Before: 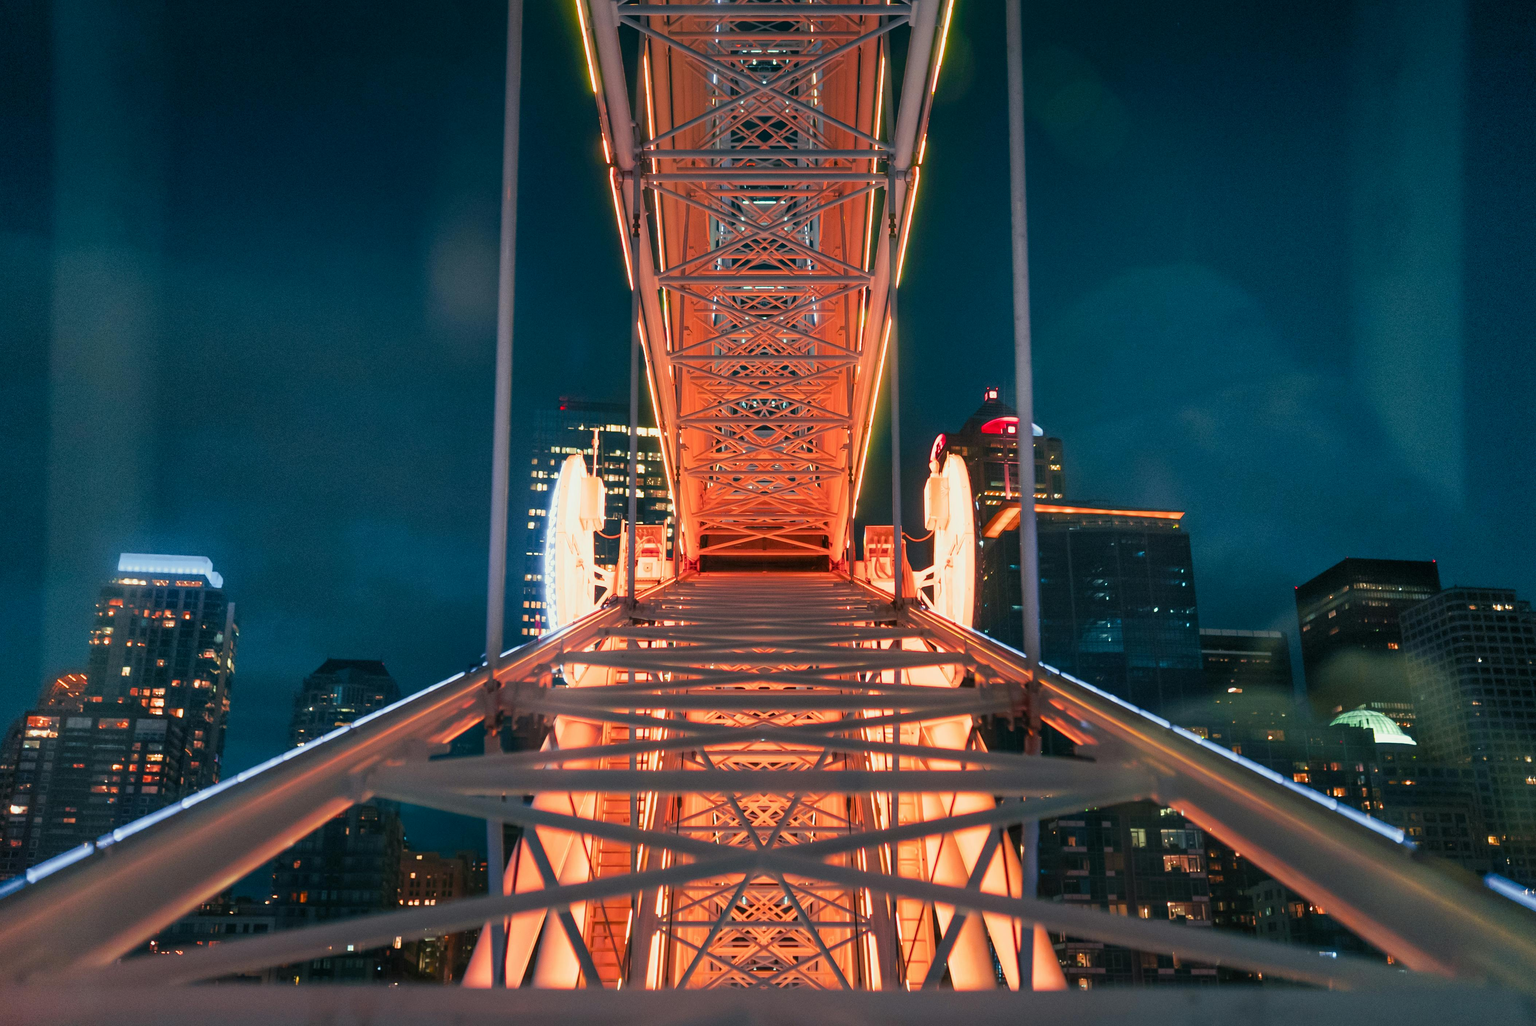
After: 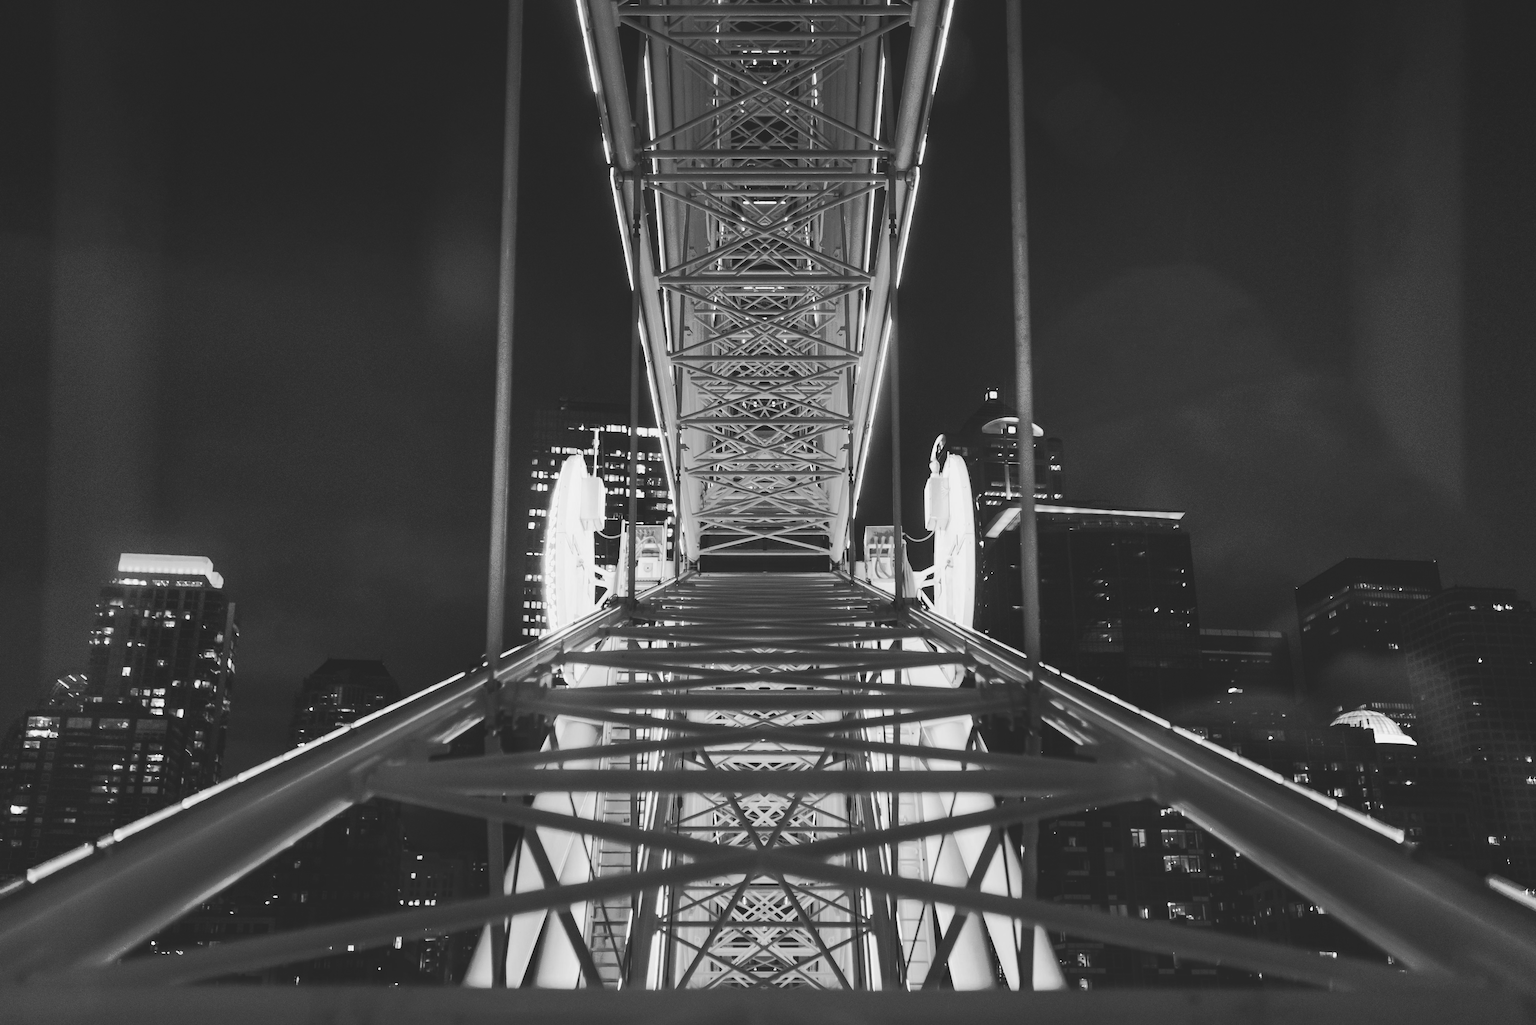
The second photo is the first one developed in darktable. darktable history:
tone curve: curves: ch0 [(0, 0) (0.003, 0.003) (0.011, 0.011) (0.025, 0.024) (0.044, 0.042) (0.069, 0.066) (0.1, 0.095) (0.136, 0.129) (0.177, 0.168) (0.224, 0.213) (0.277, 0.263) (0.335, 0.318) (0.399, 0.378) (0.468, 0.444) (0.543, 0.612) (0.623, 0.68) (0.709, 0.753) (0.801, 0.831) (0.898, 0.913) (1, 1)], preserve colors none
color look up table: target L [93.4, 87.05, 85.63, 80.61, 78.44, 75.15, 63.23, 54.76, 41.14, 22.16, 16.11, 200, 100, 76.98, 72.58, 63.23, 61.33, 48.04, 52.01, 48.44, 35.72, 31.46, 32.75, 22.62, 16.11, 16.11, 90.59, 69.24, 77.35, 63.99, 84.56, 69.24, 81.69, 64.36, 68.5, 42.78, 76.62, 55.93, 39.07, 34.03, 25.32, 39.49, 26.21, 17.06, 16.59, 90.94, 75.52, 50.83, 34.88], target a [0 ×49], target b [0 ×49], num patches 49
